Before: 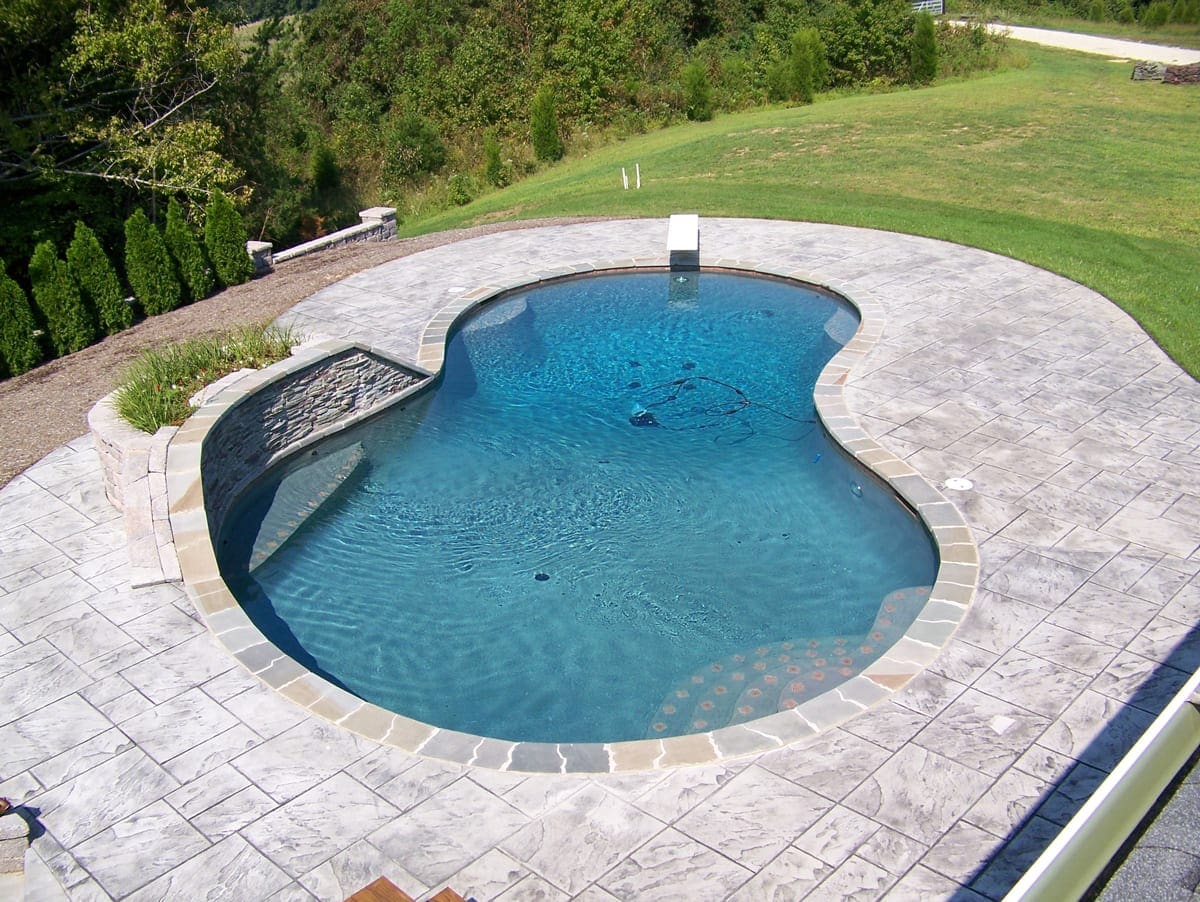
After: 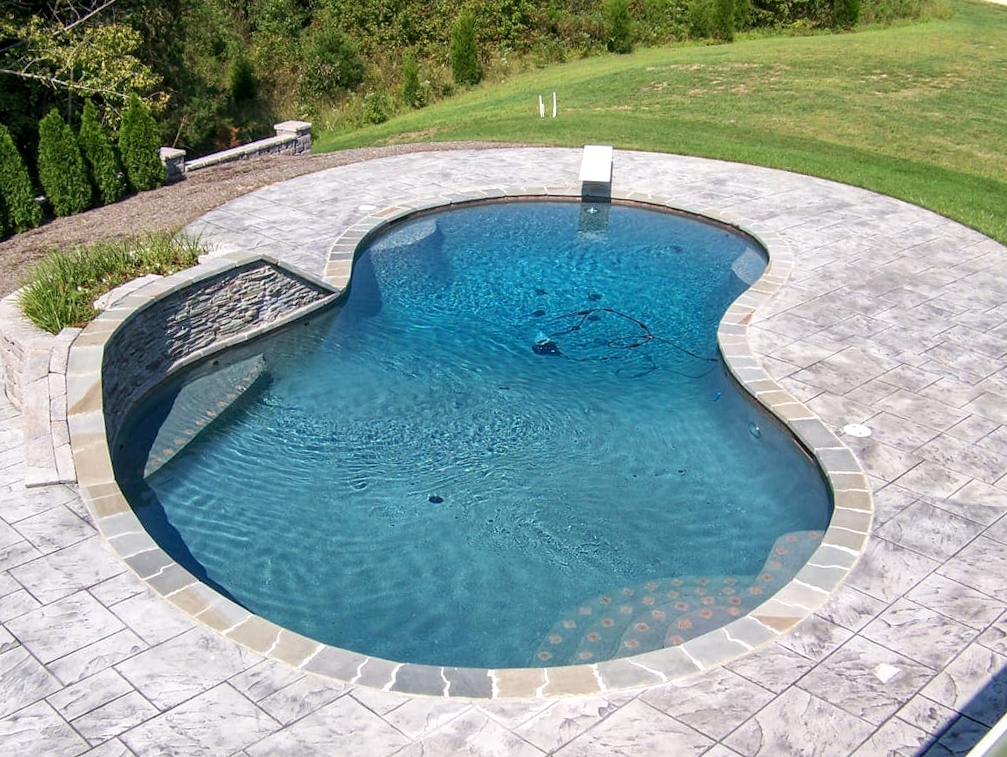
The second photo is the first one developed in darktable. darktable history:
crop and rotate: angle -3.27°, left 5.211%, top 5.211%, right 4.607%, bottom 4.607%
local contrast: on, module defaults
